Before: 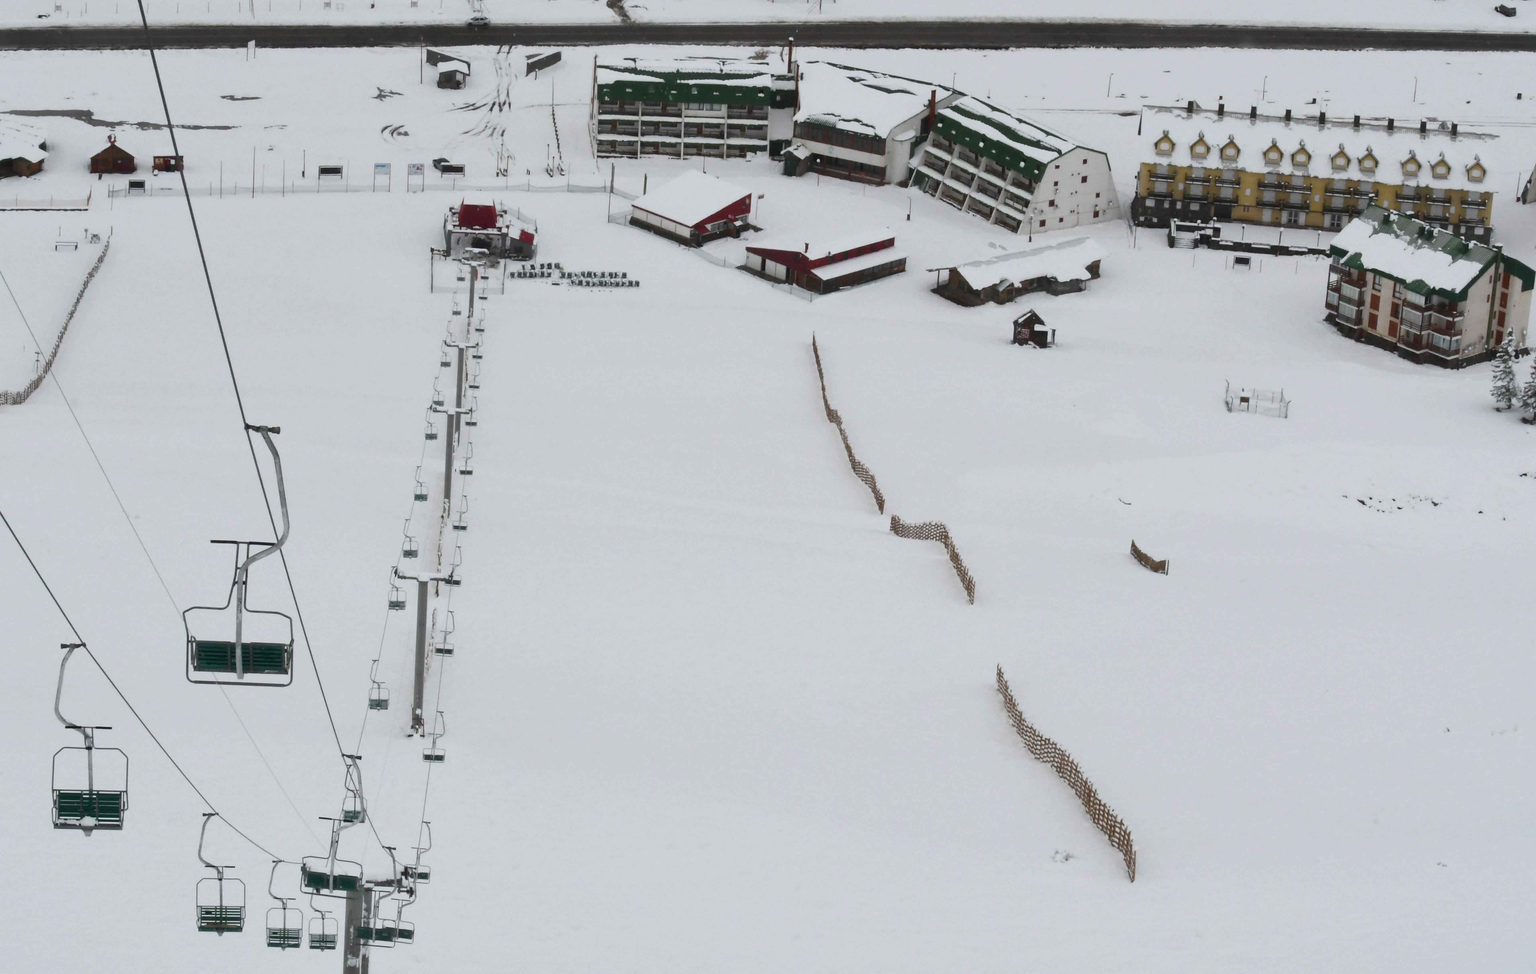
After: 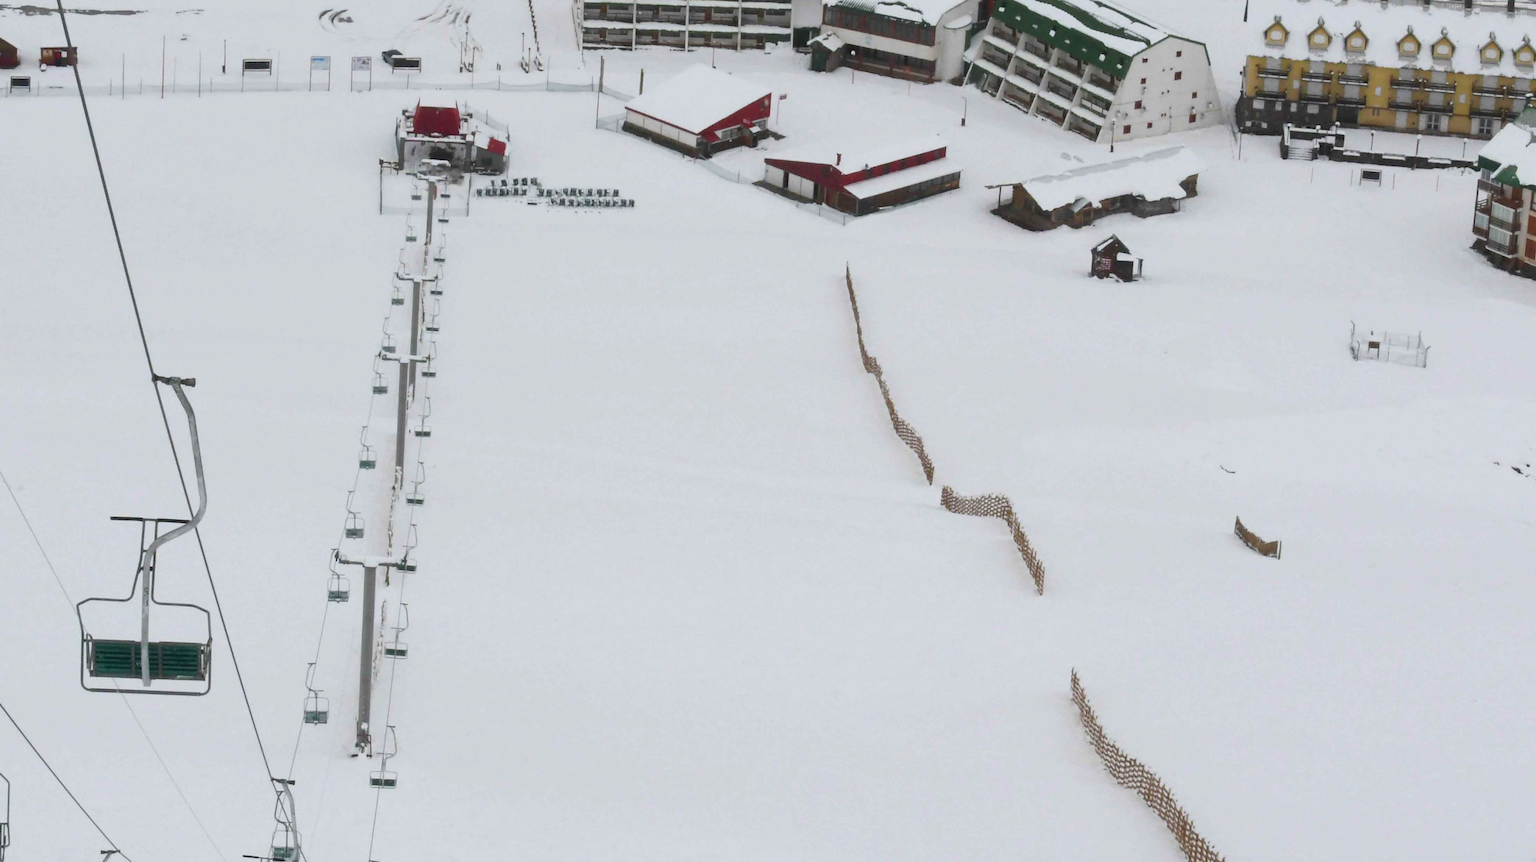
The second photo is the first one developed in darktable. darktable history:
contrast brightness saturation: brightness 0.094, saturation 0.192
crop: left 7.847%, top 12.088%, right 10.266%, bottom 15.452%
